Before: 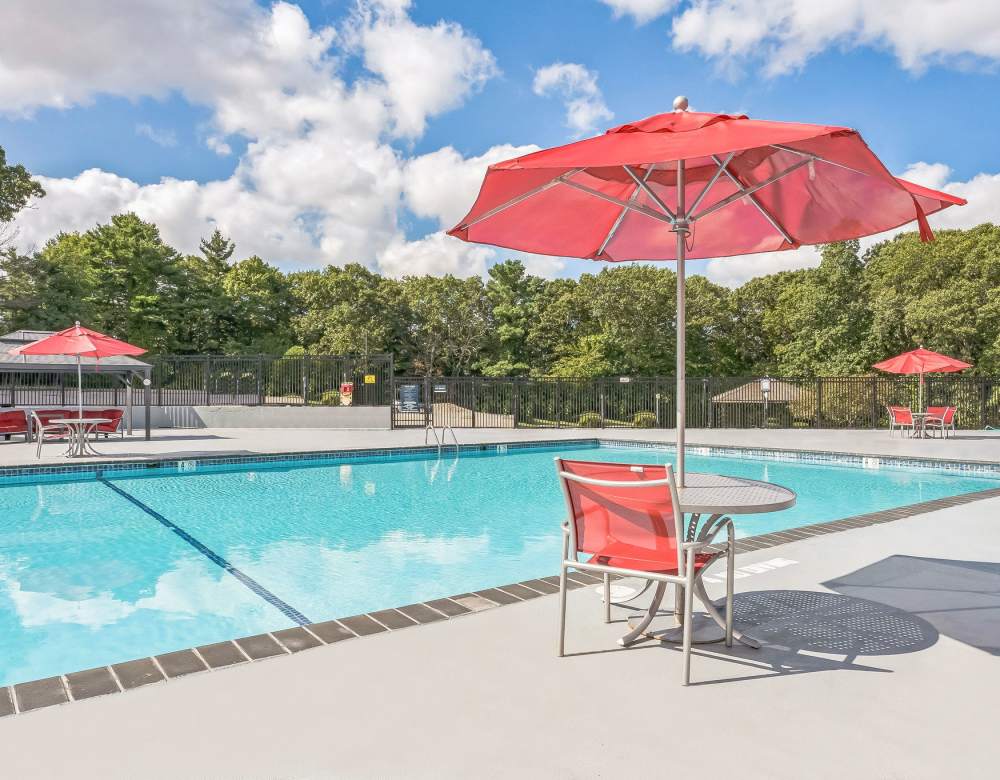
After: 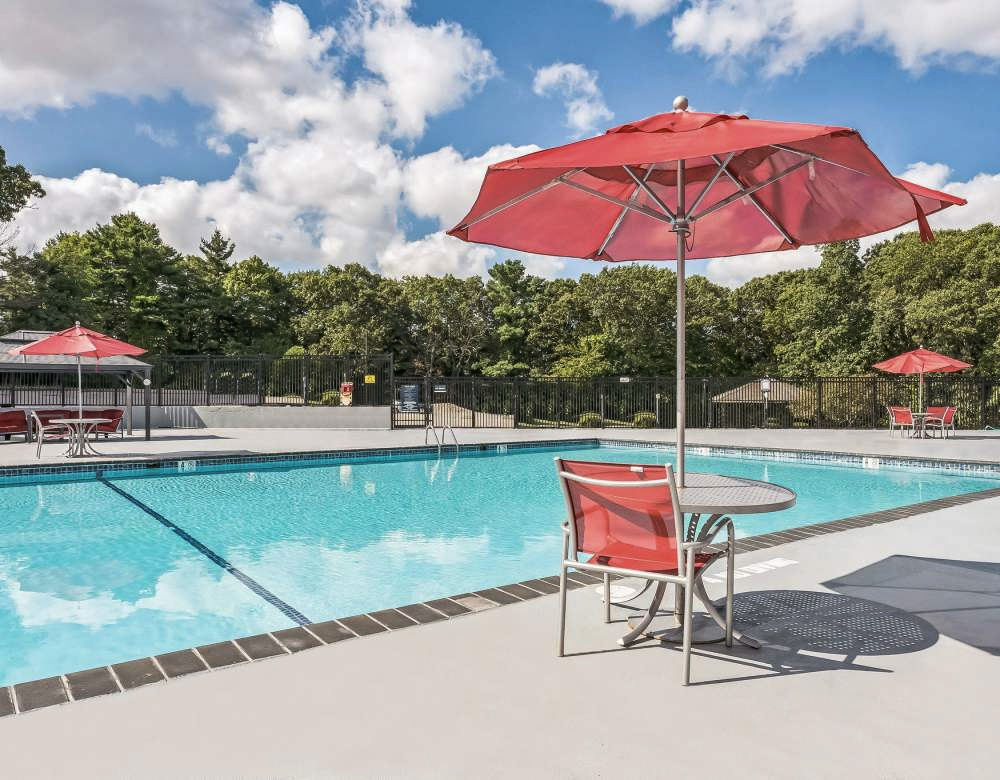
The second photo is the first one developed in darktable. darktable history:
tone curve: curves: ch0 [(0, 0) (0.153, 0.06) (1, 1)], color space Lab, linked channels, preserve colors none
